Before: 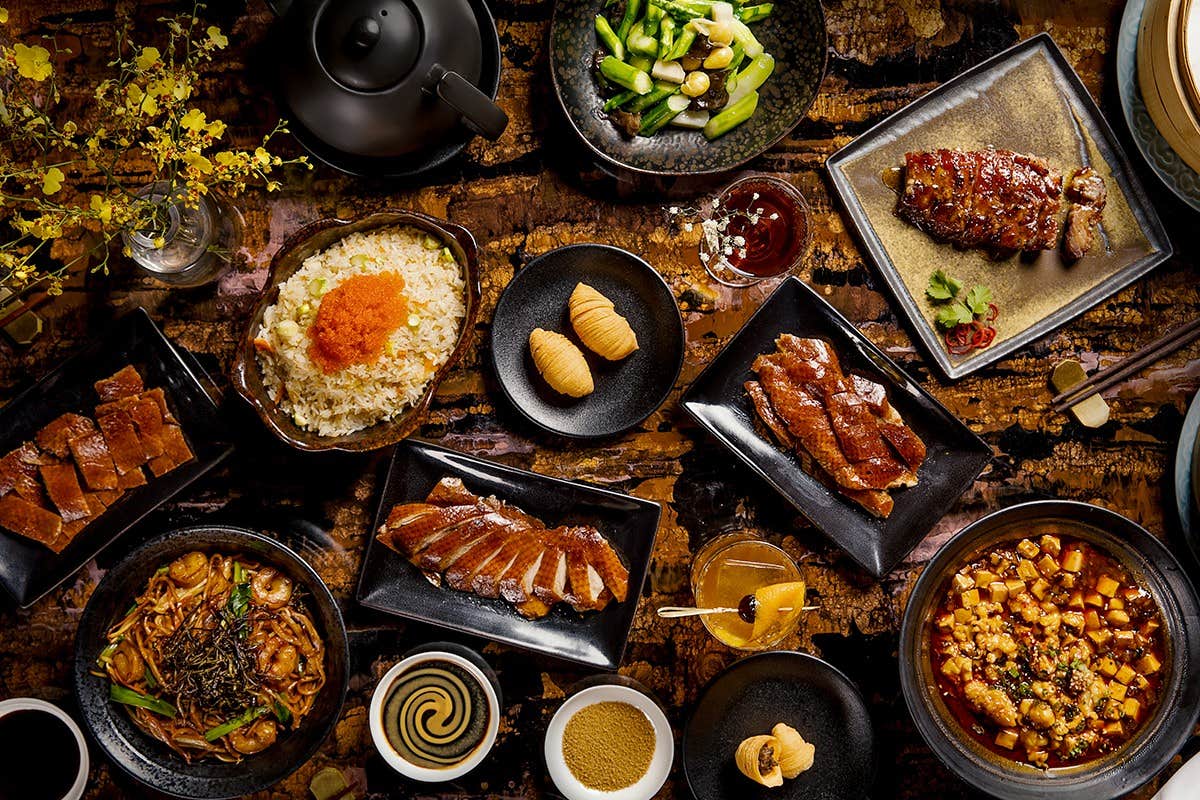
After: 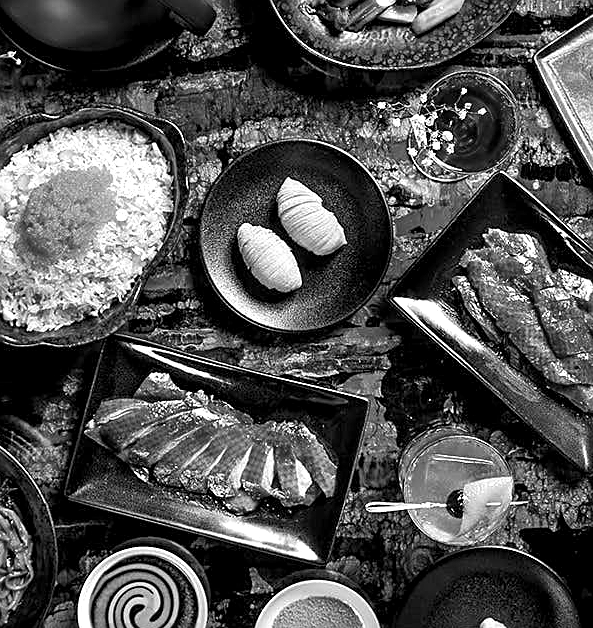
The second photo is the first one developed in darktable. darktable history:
exposure: exposure 0.6 EV, compensate highlight preservation false
sharpen: on, module defaults
crop and rotate: angle 0.02°, left 24.353%, top 13.219%, right 26.156%, bottom 8.224%
local contrast: highlights 100%, shadows 100%, detail 120%, midtone range 0.2
monochrome: a 1.94, b -0.638
